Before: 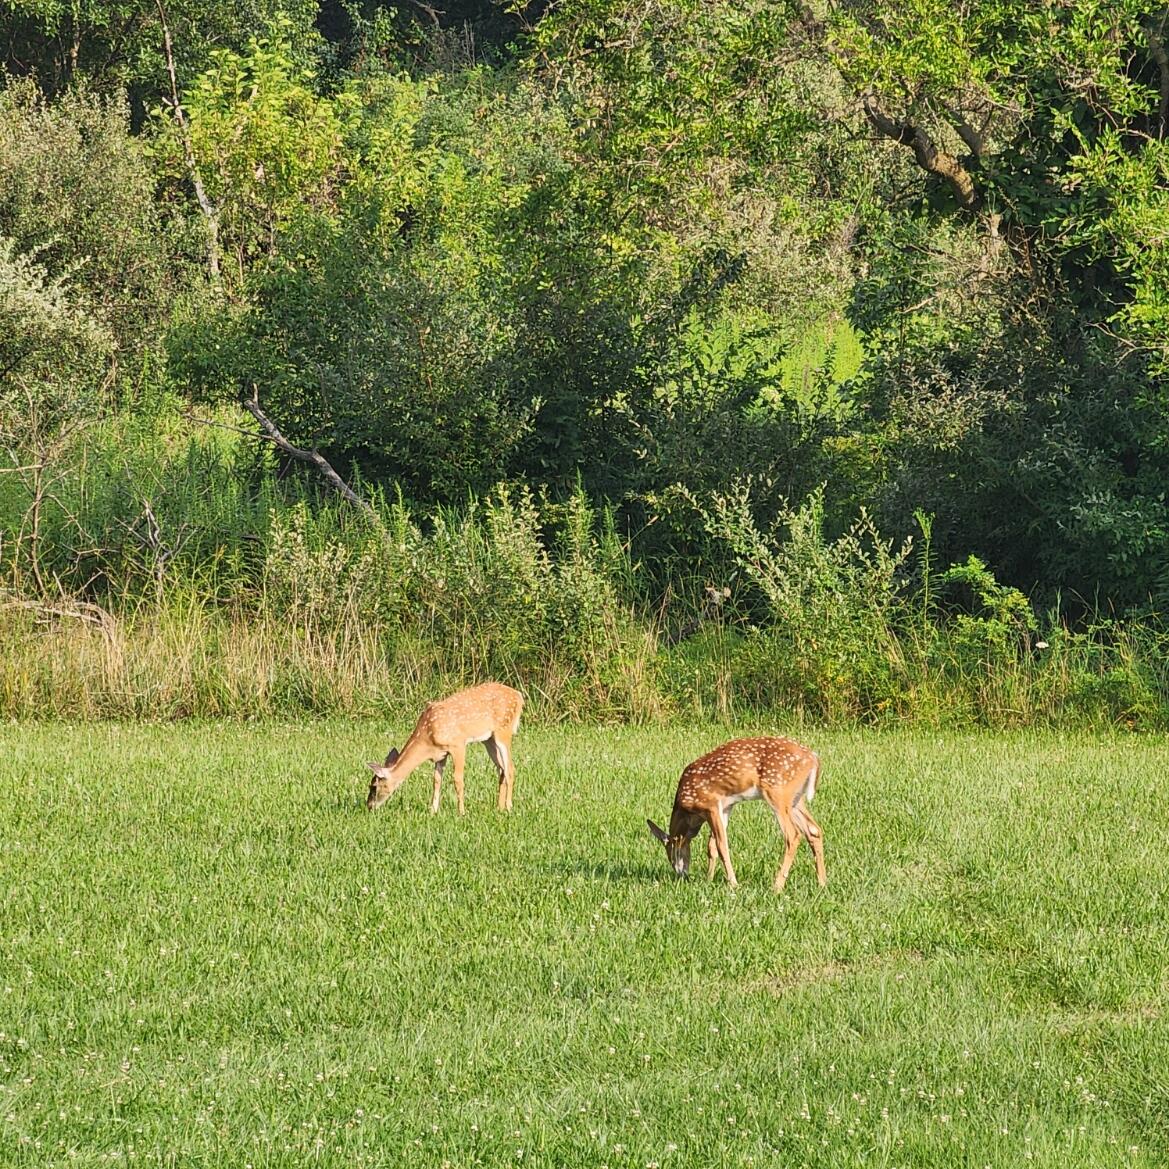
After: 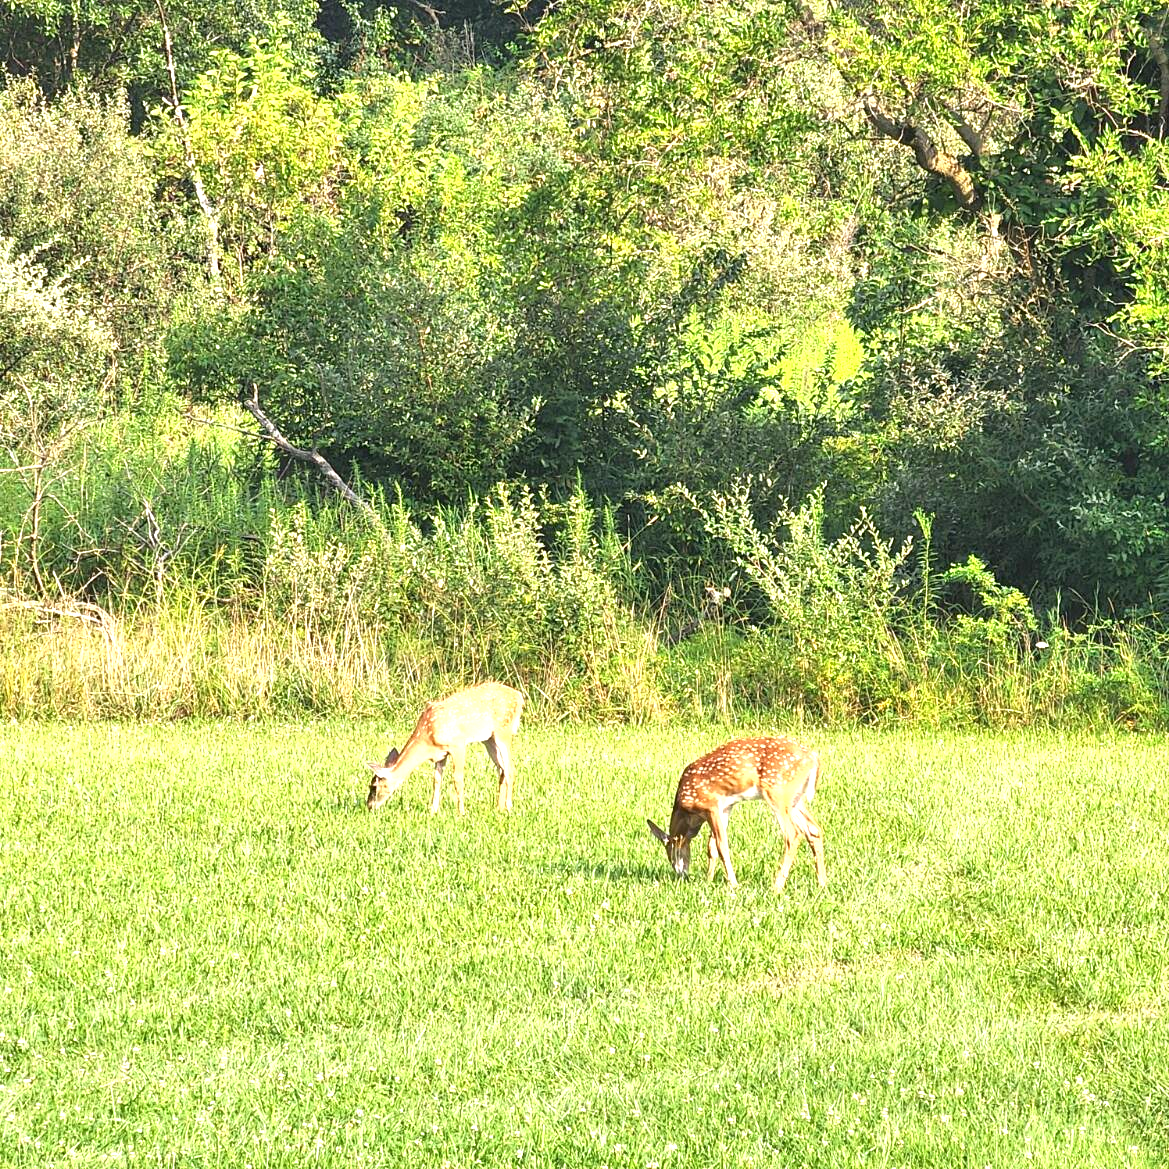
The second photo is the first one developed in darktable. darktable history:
exposure: exposure 1.234 EV, compensate exposure bias true, compensate highlight preservation false
